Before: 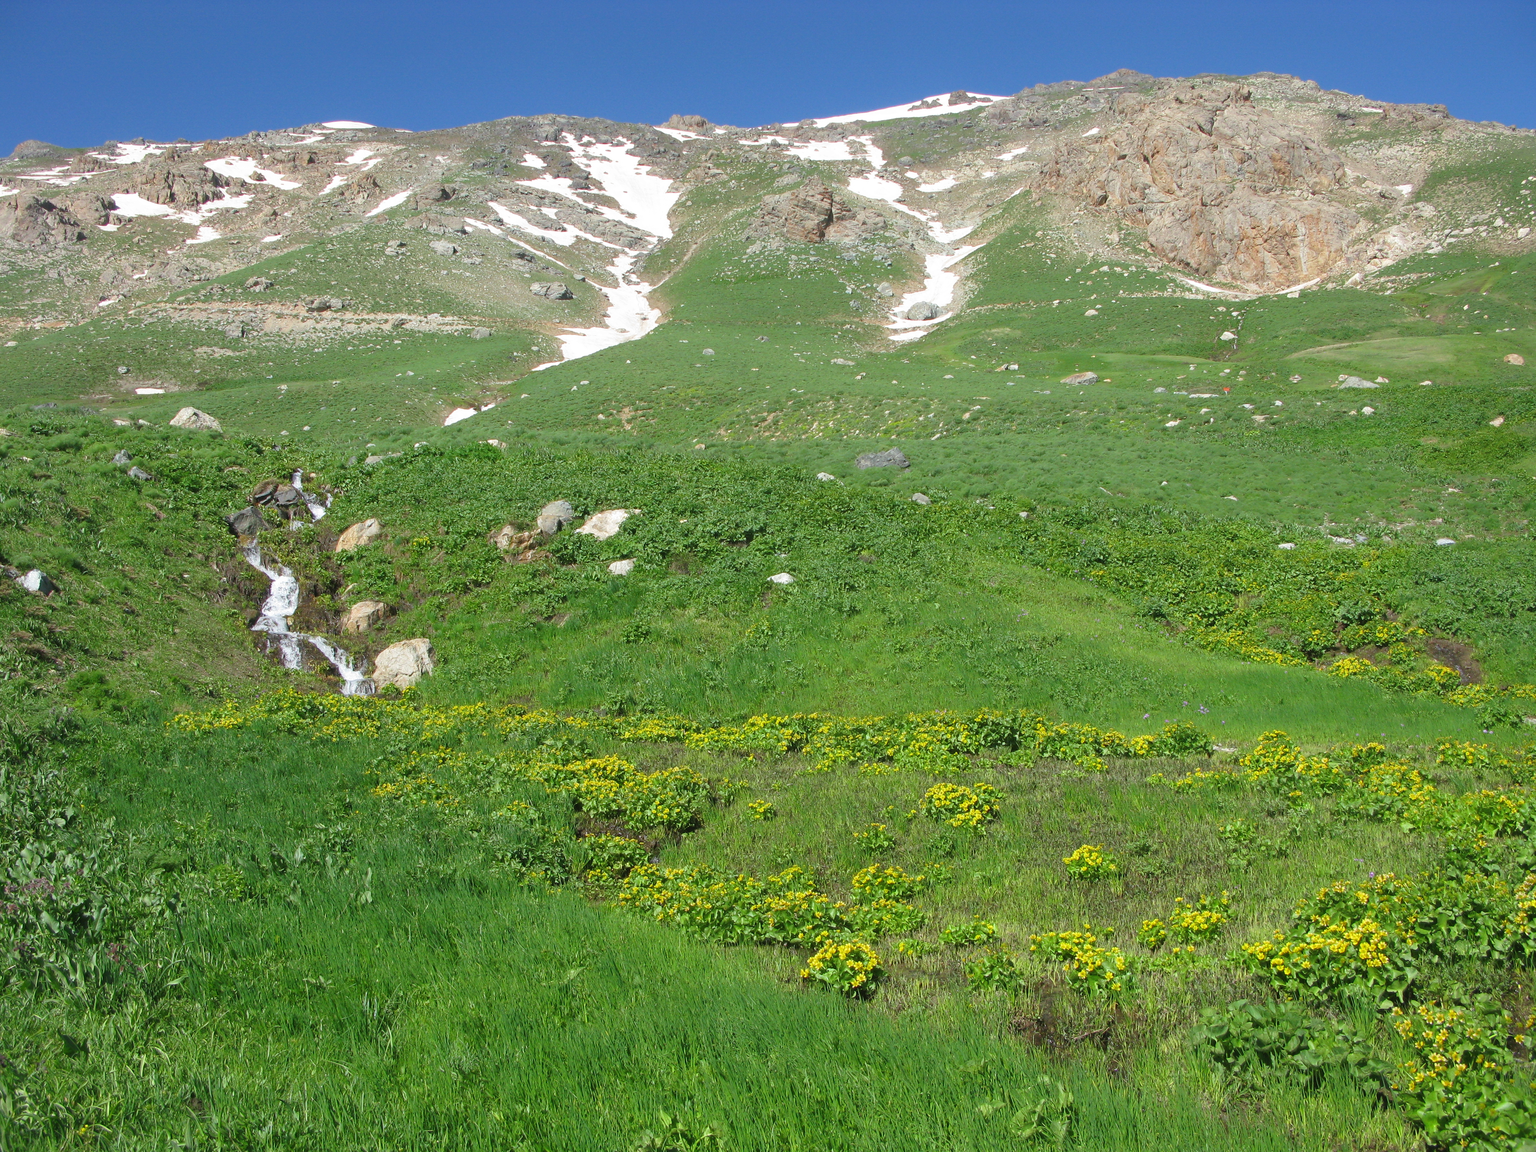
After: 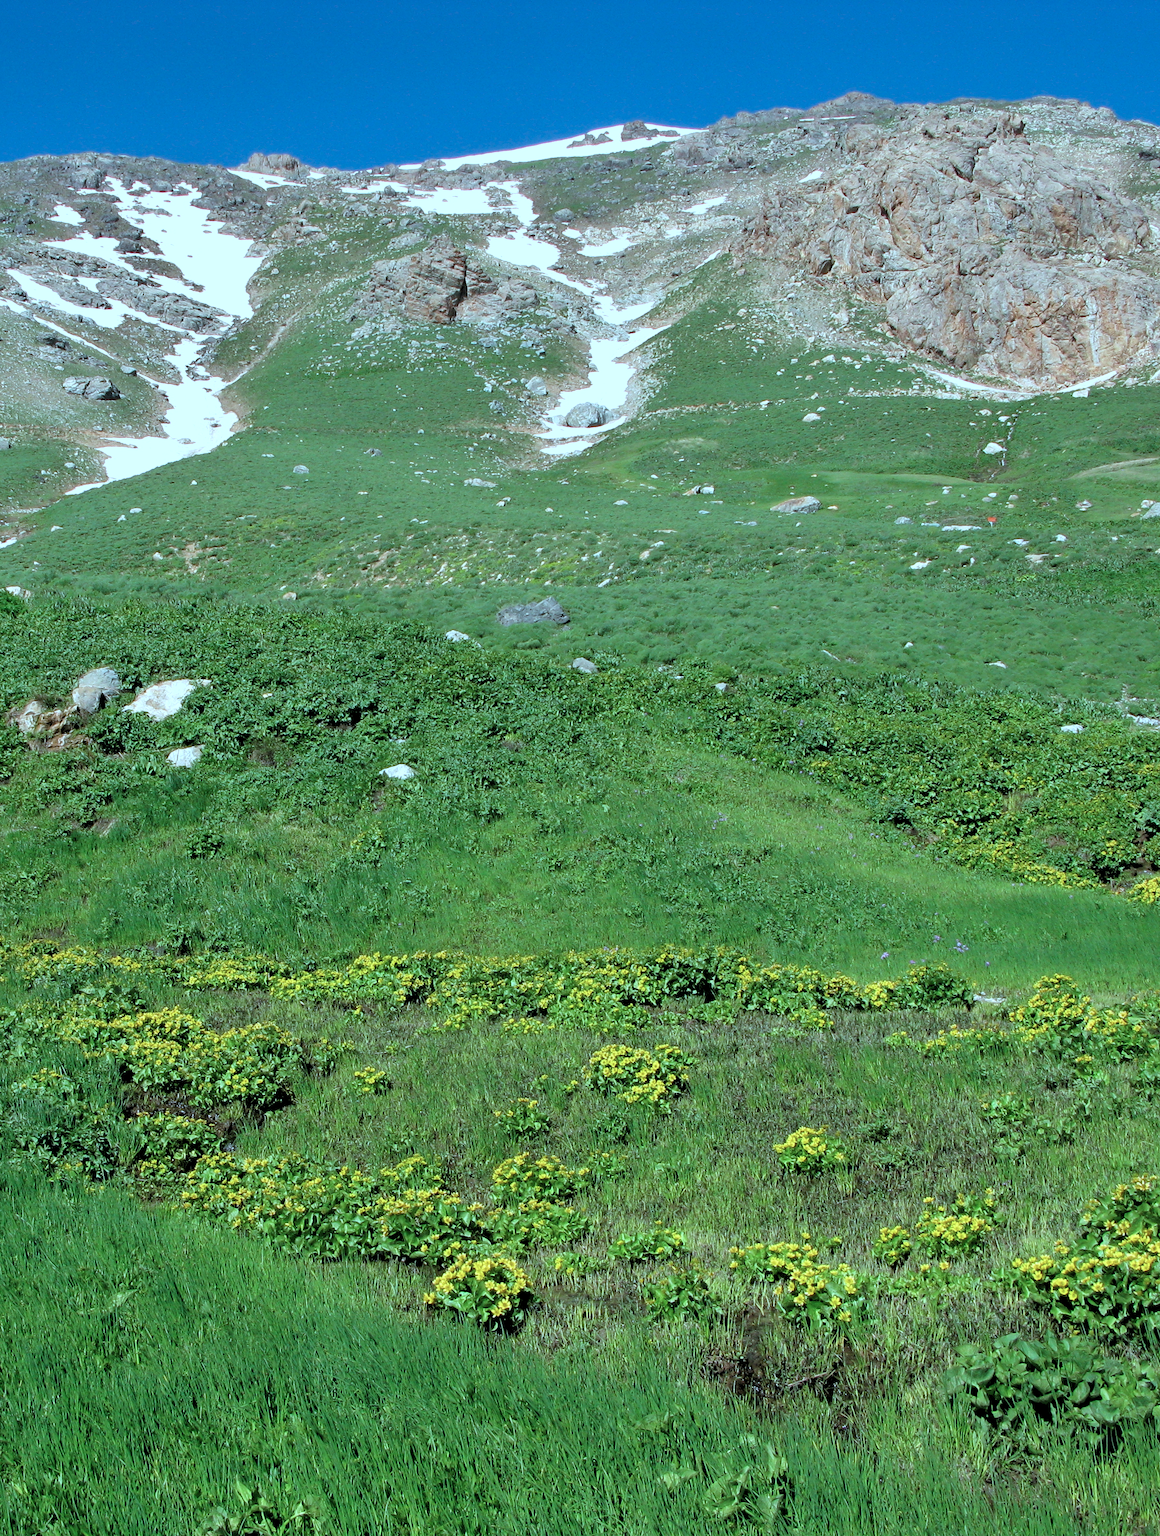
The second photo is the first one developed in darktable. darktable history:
shadows and highlights: highlights color adjustment 0%, low approximation 0.01, soften with gaussian
haze removal: strength 0.02, distance 0.25, compatibility mode true, adaptive false
crop: left 31.458%, top 0%, right 11.876%
rgb levels: levels [[0.034, 0.472, 0.904], [0, 0.5, 1], [0, 0.5, 1]]
color correction: highlights a* -9.73, highlights b* -21.22
